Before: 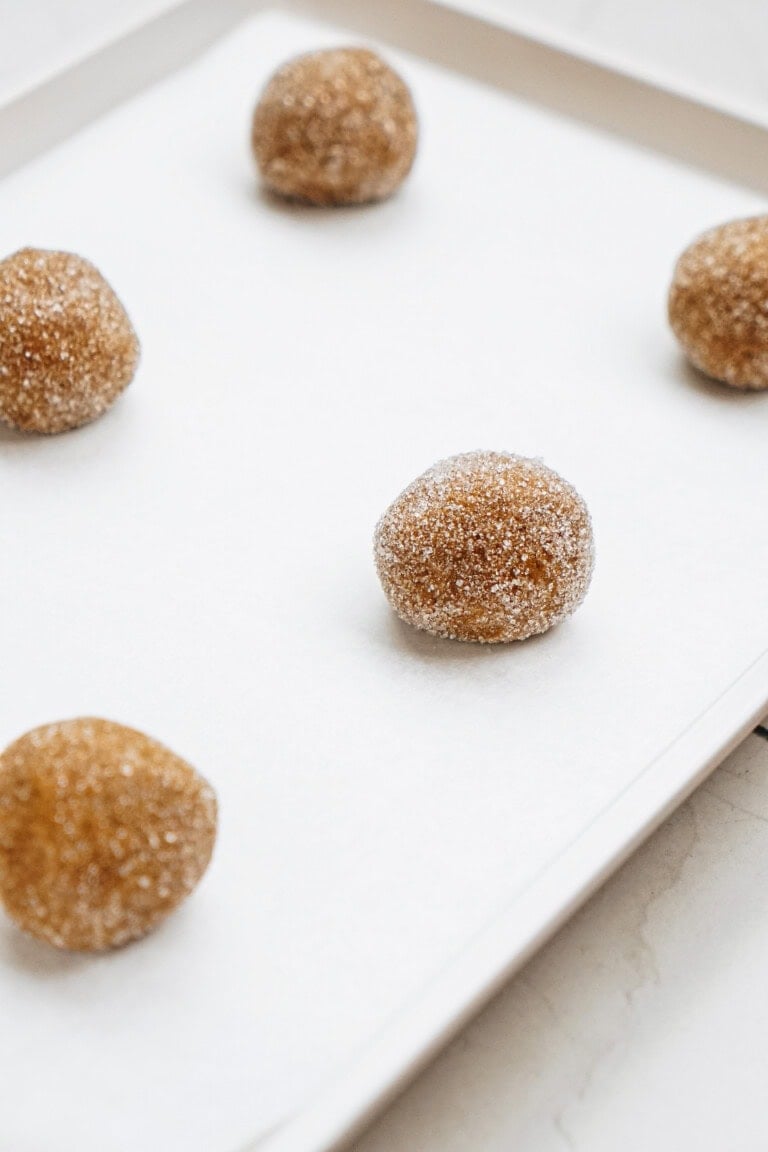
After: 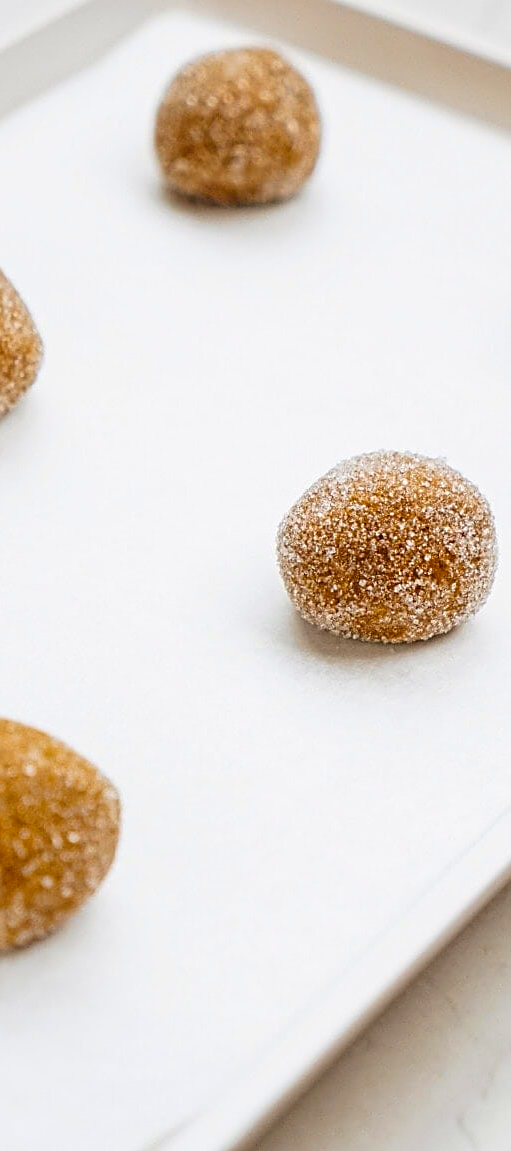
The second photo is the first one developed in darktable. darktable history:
crop and rotate: left 12.673%, right 20.66%
color balance rgb: perceptual saturation grading › global saturation 20%, global vibrance 20%
sharpen: on, module defaults
